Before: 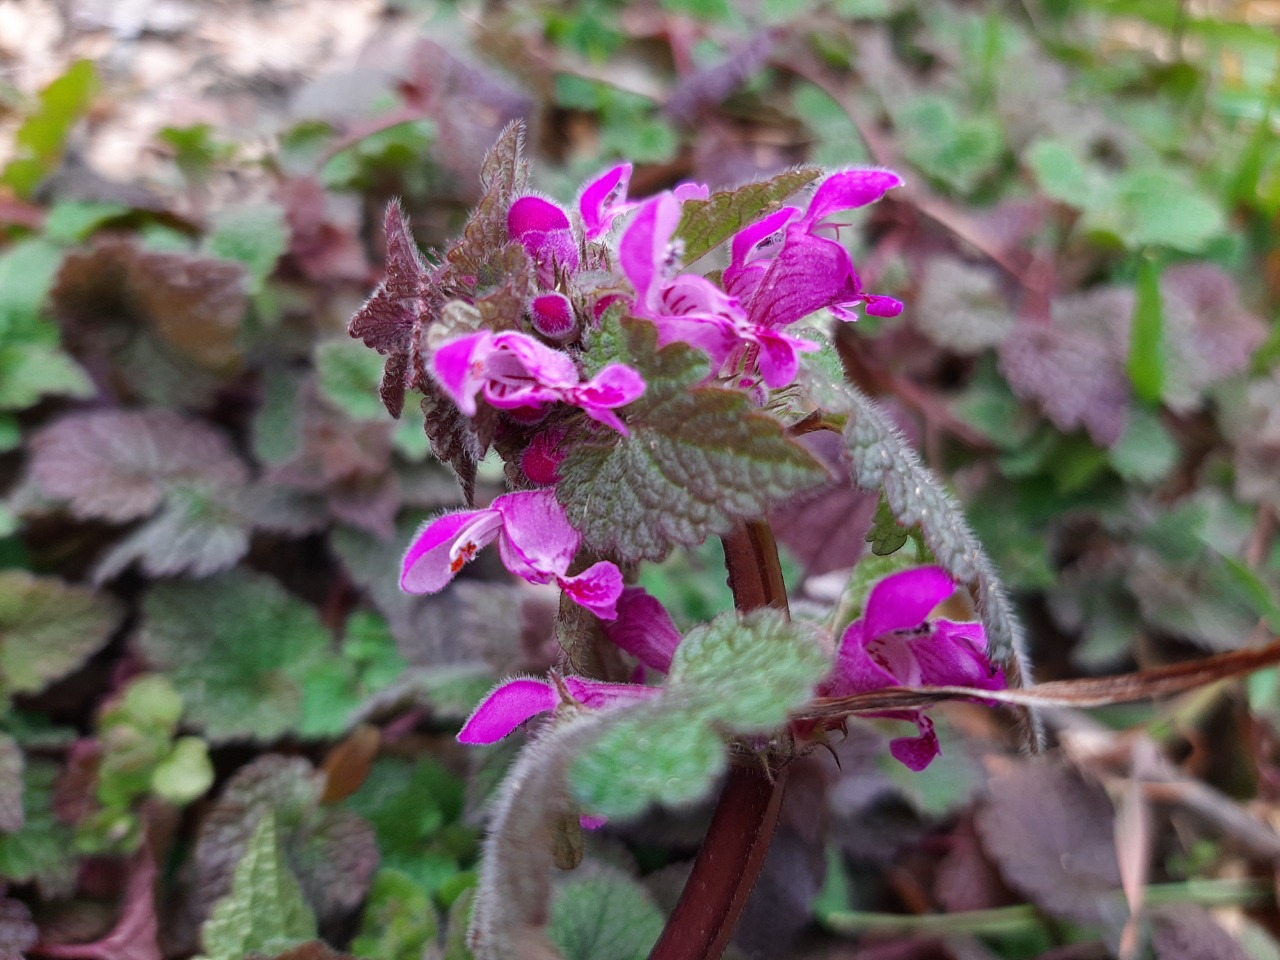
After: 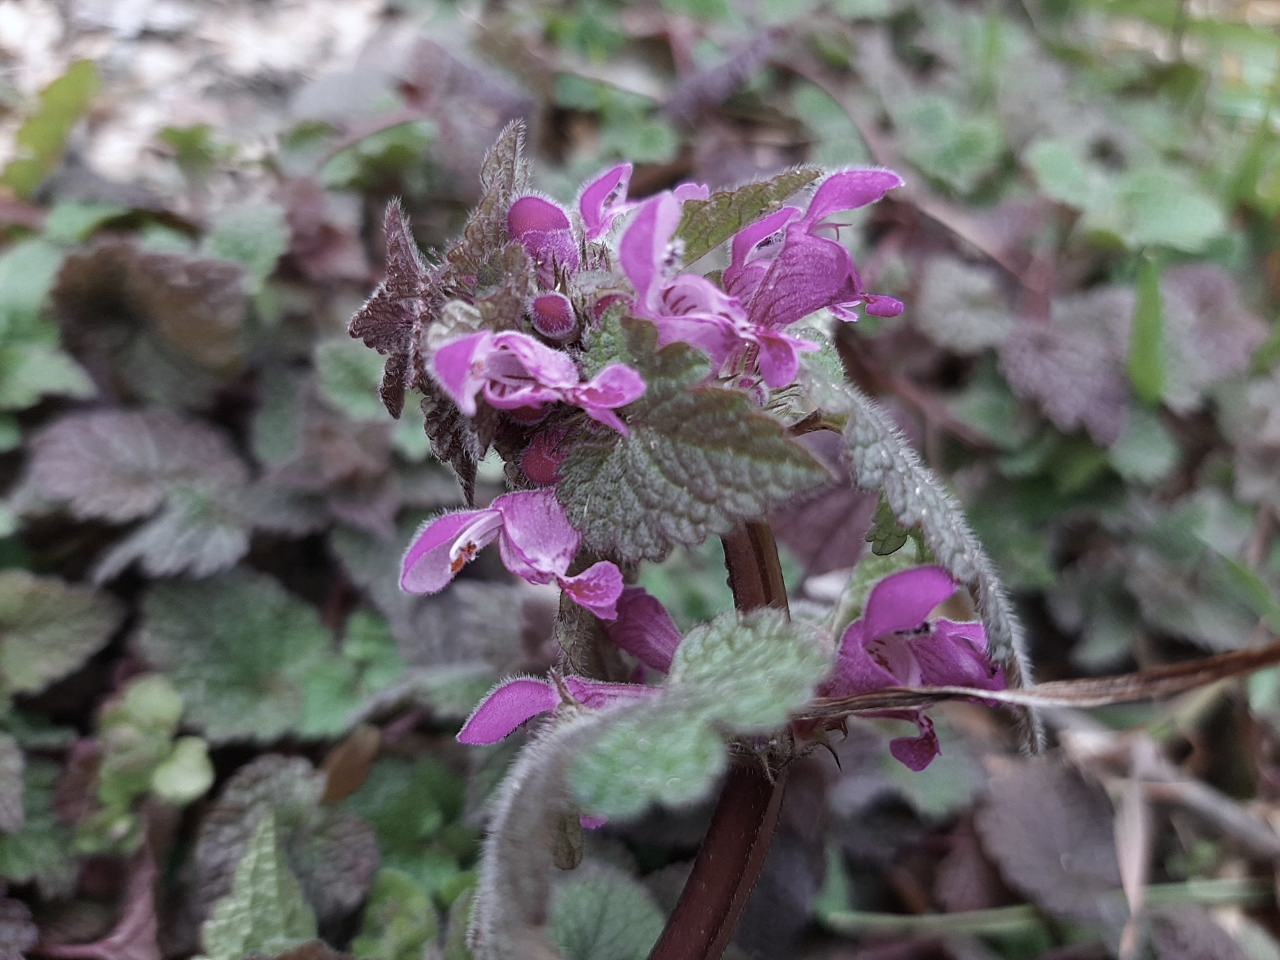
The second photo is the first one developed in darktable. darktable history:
sharpen: amount 0.2
white balance: red 0.967, blue 1.049
color correction: saturation 0.57
